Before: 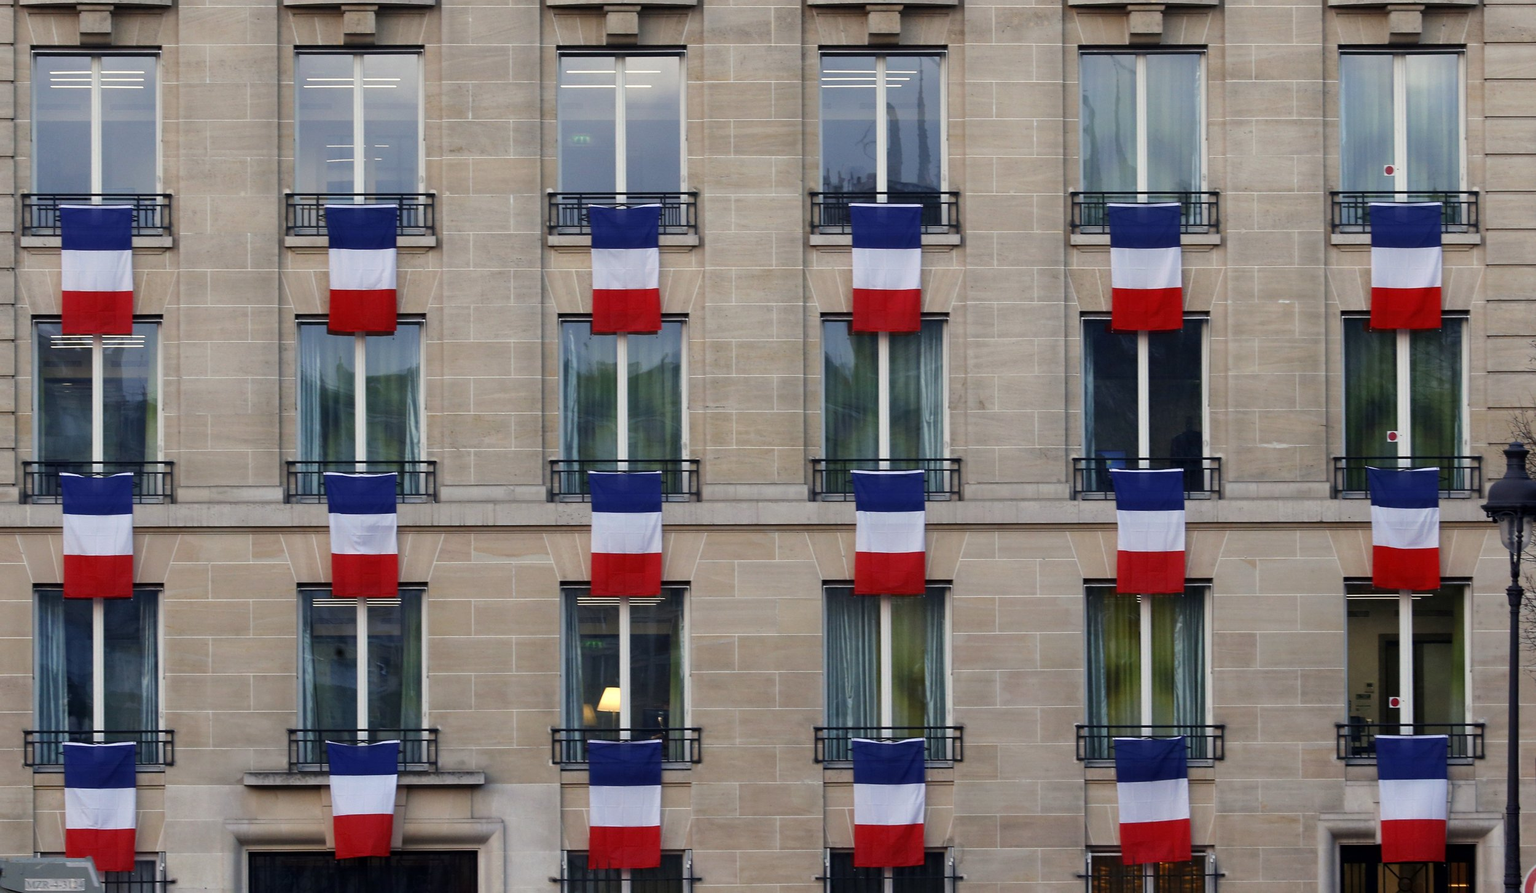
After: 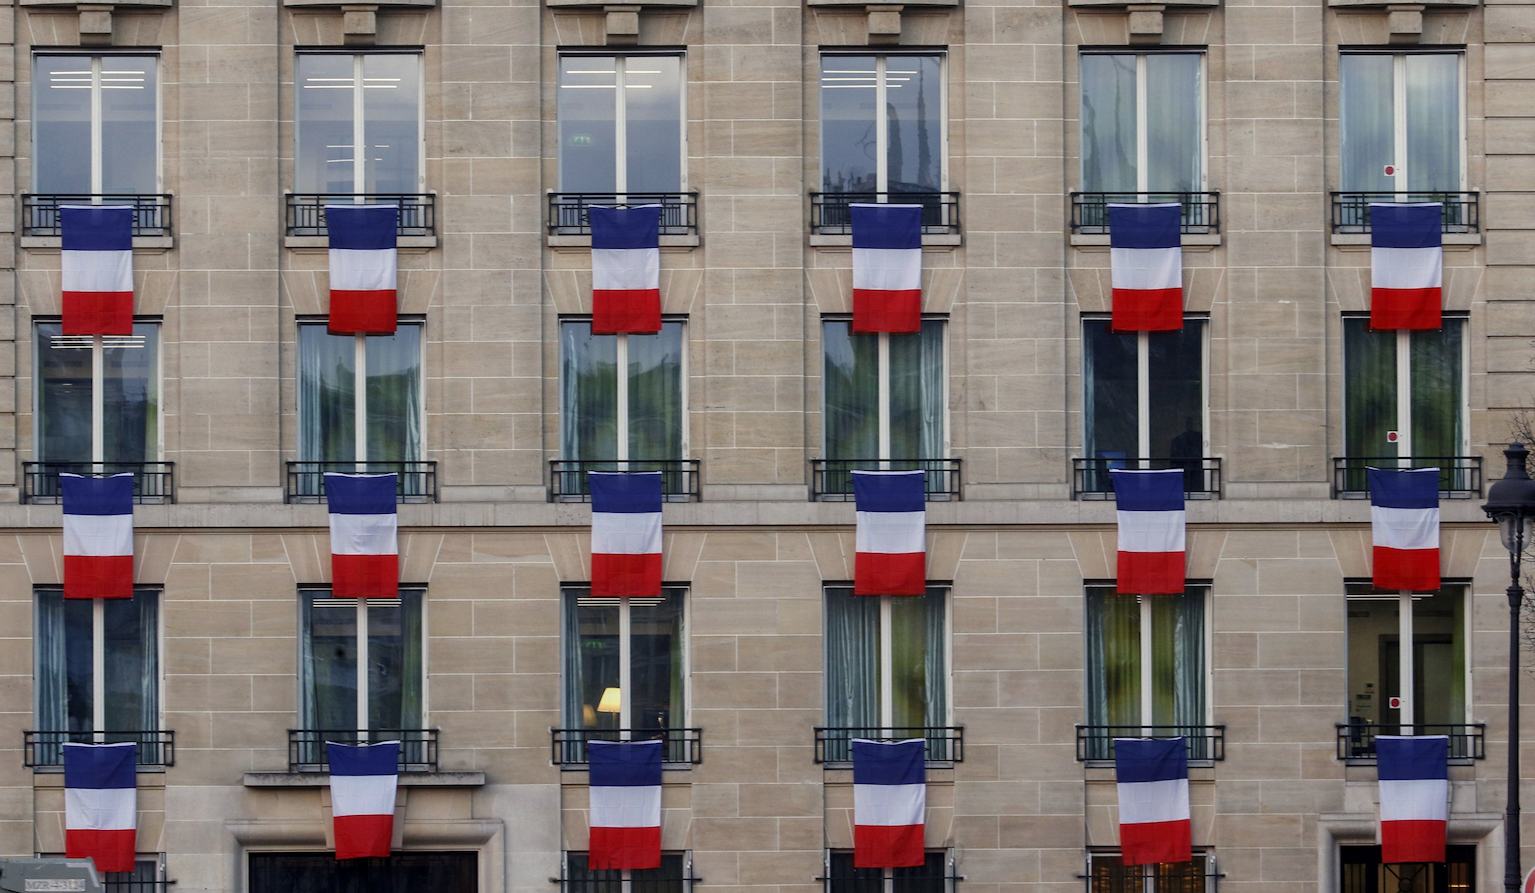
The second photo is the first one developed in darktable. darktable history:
contrast equalizer: octaves 7, y [[0.6 ×6], [0.55 ×6], [0 ×6], [0 ×6], [0 ×6]], mix -0.29
local contrast: on, module defaults
